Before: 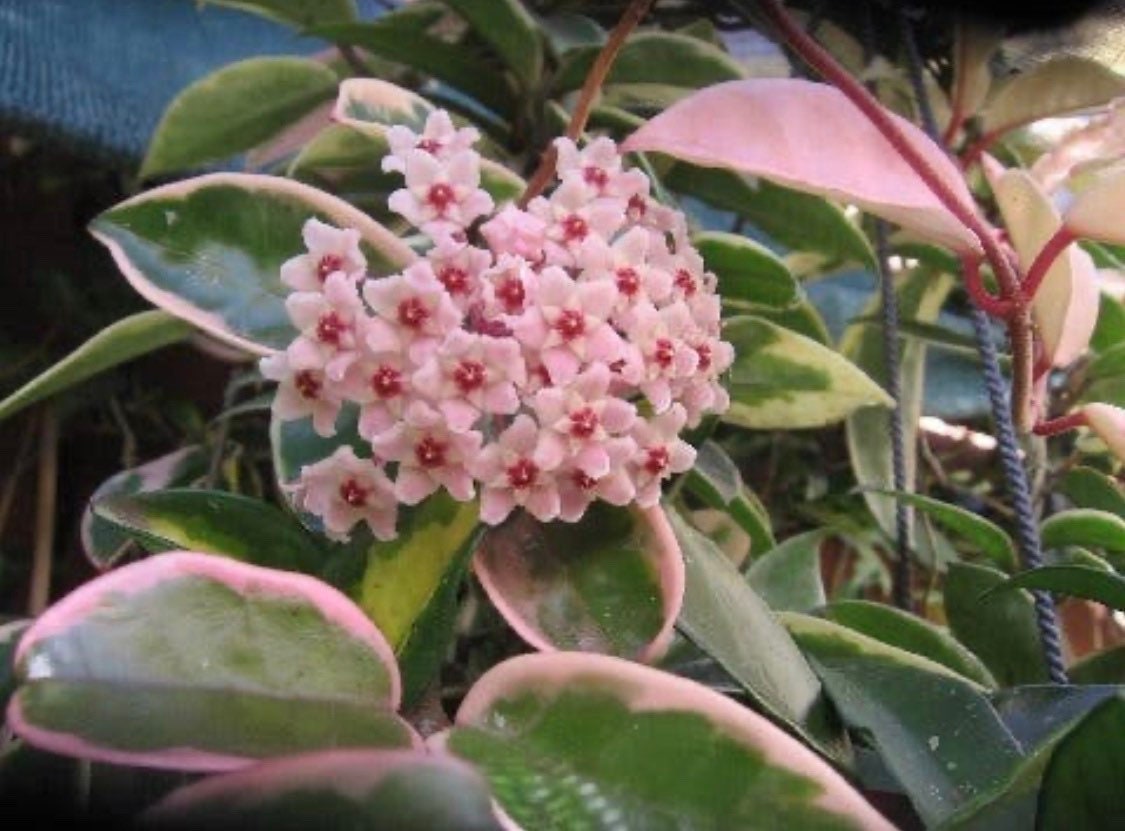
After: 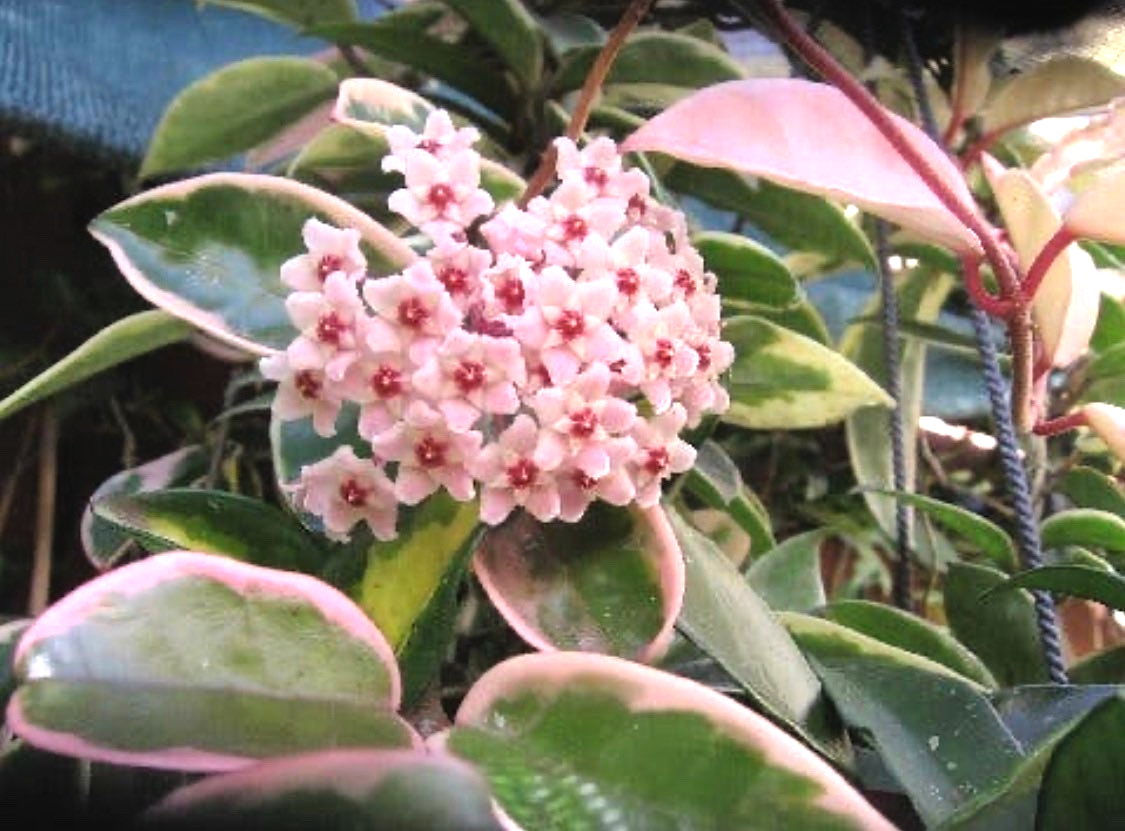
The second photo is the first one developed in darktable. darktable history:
shadows and highlights: shadows 52.11, highlights -28.44, soften with gaussian
contrast equalizer: y [[0.439, 0.44, 0.442, 0.457, 0.493, 0.498], [0.5 ×6], [0.5 ×6], [0 ×6], [0 ×6]], mix 0.184
tone equalizer: -8 EV -0.73 EV, -7 EV -0.677 EV, -6 EV -0.608 EV, -5 EV -0.392 EV, -3 EV 0.393 EV, -2 EV 0.6 EV, -1 EV 0.674 EV, +0 EV 0.735 EV
color balance rgb: global offset › luminance 0.216%, global offset › hue 169.48°, perceptual saturation grading › global saturation 0.214%
sharpen: amount 0.214
